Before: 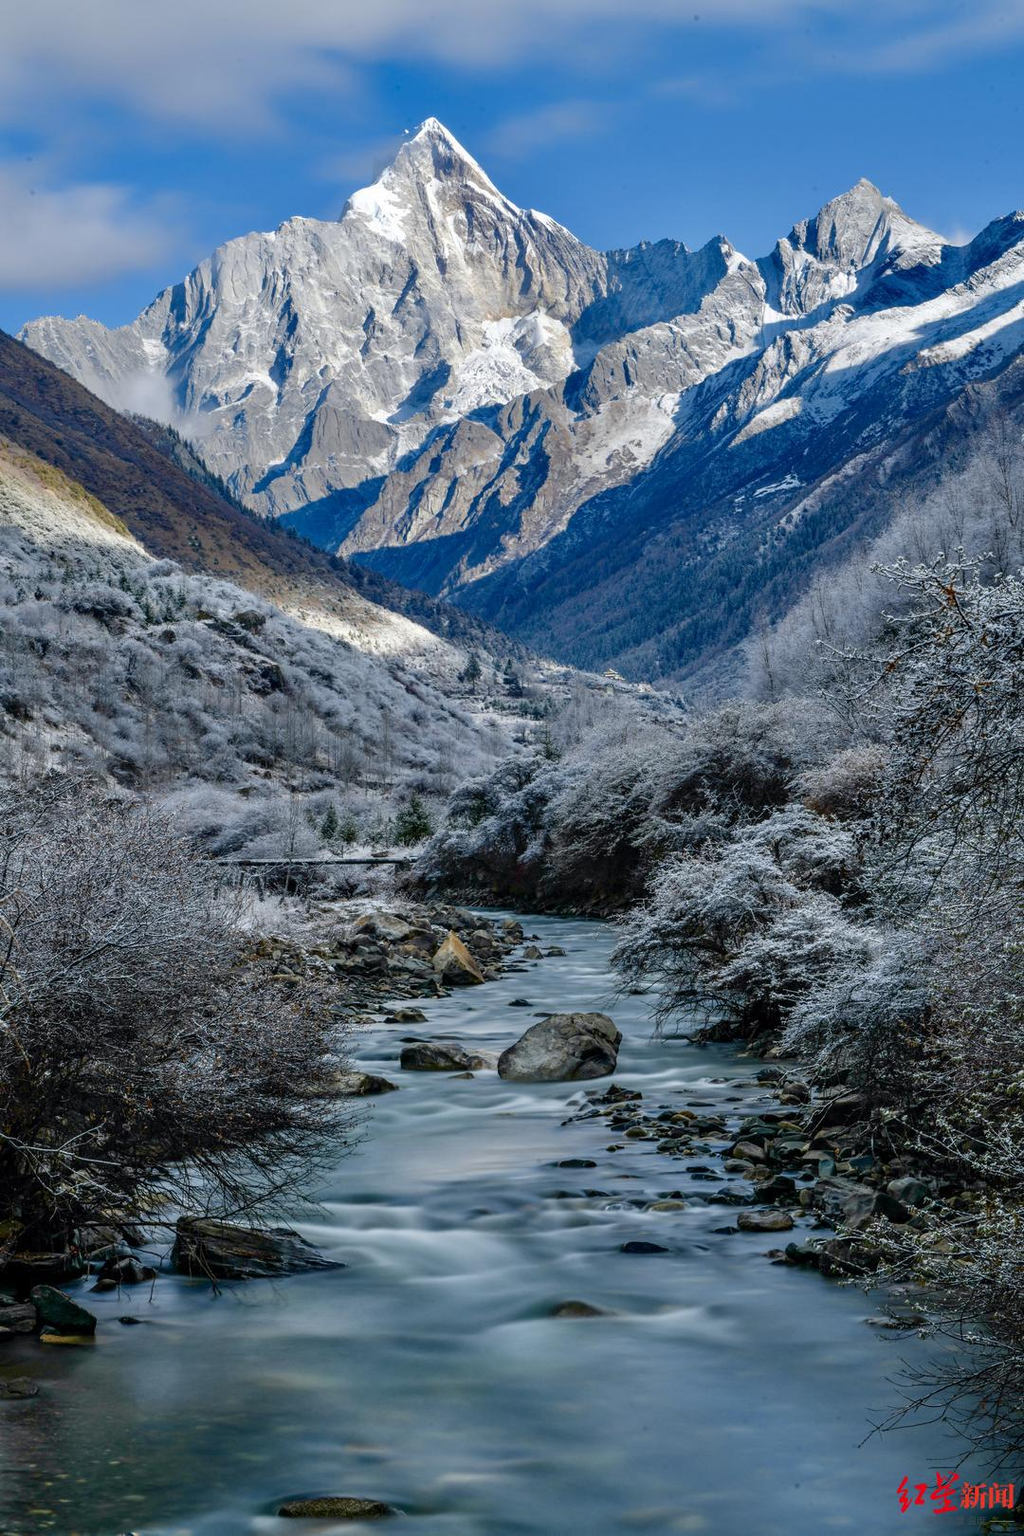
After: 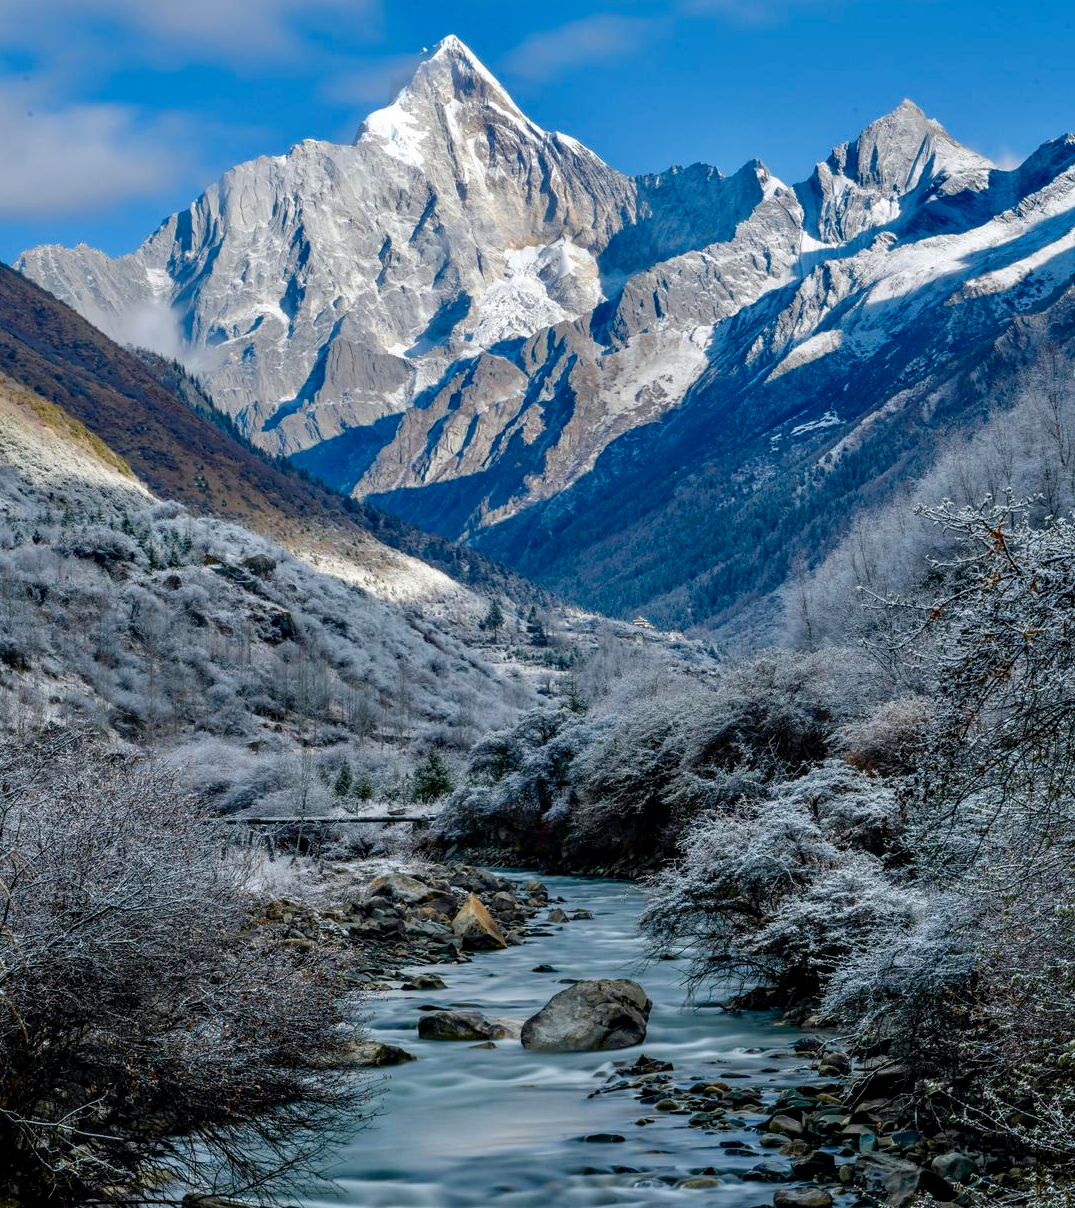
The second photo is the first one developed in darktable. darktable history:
exposure: black level correction 0.004, exposure 0.017 EV, compensate highlight preservation false
crop: left 0.371%, top 5.537%, bottom 19.889%
